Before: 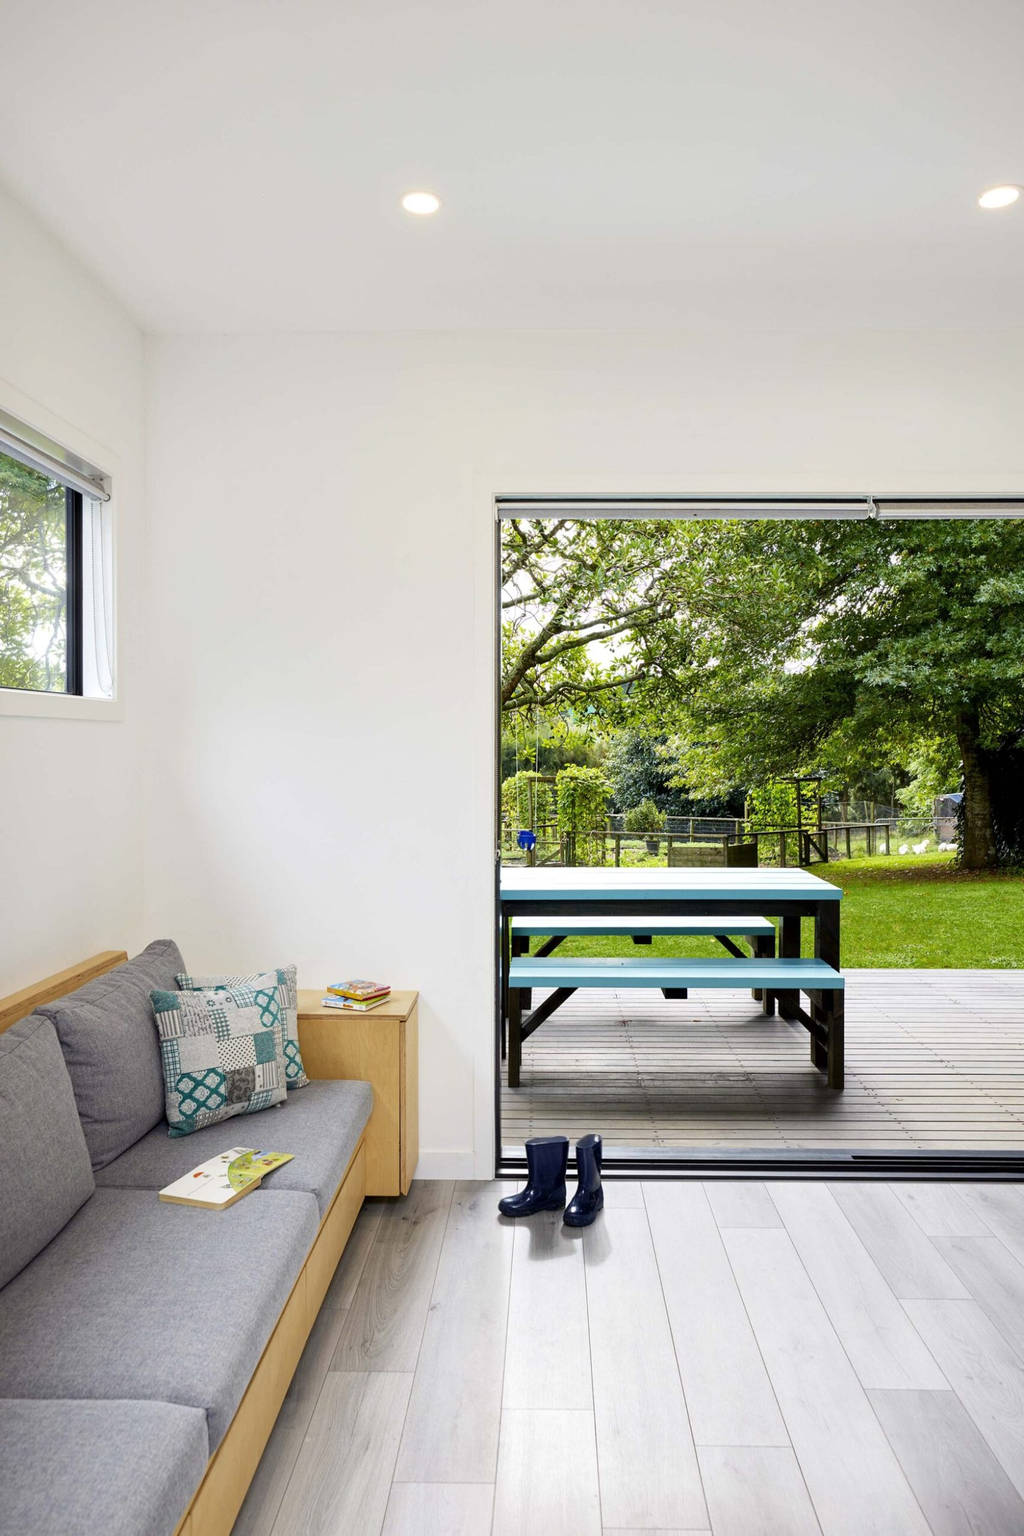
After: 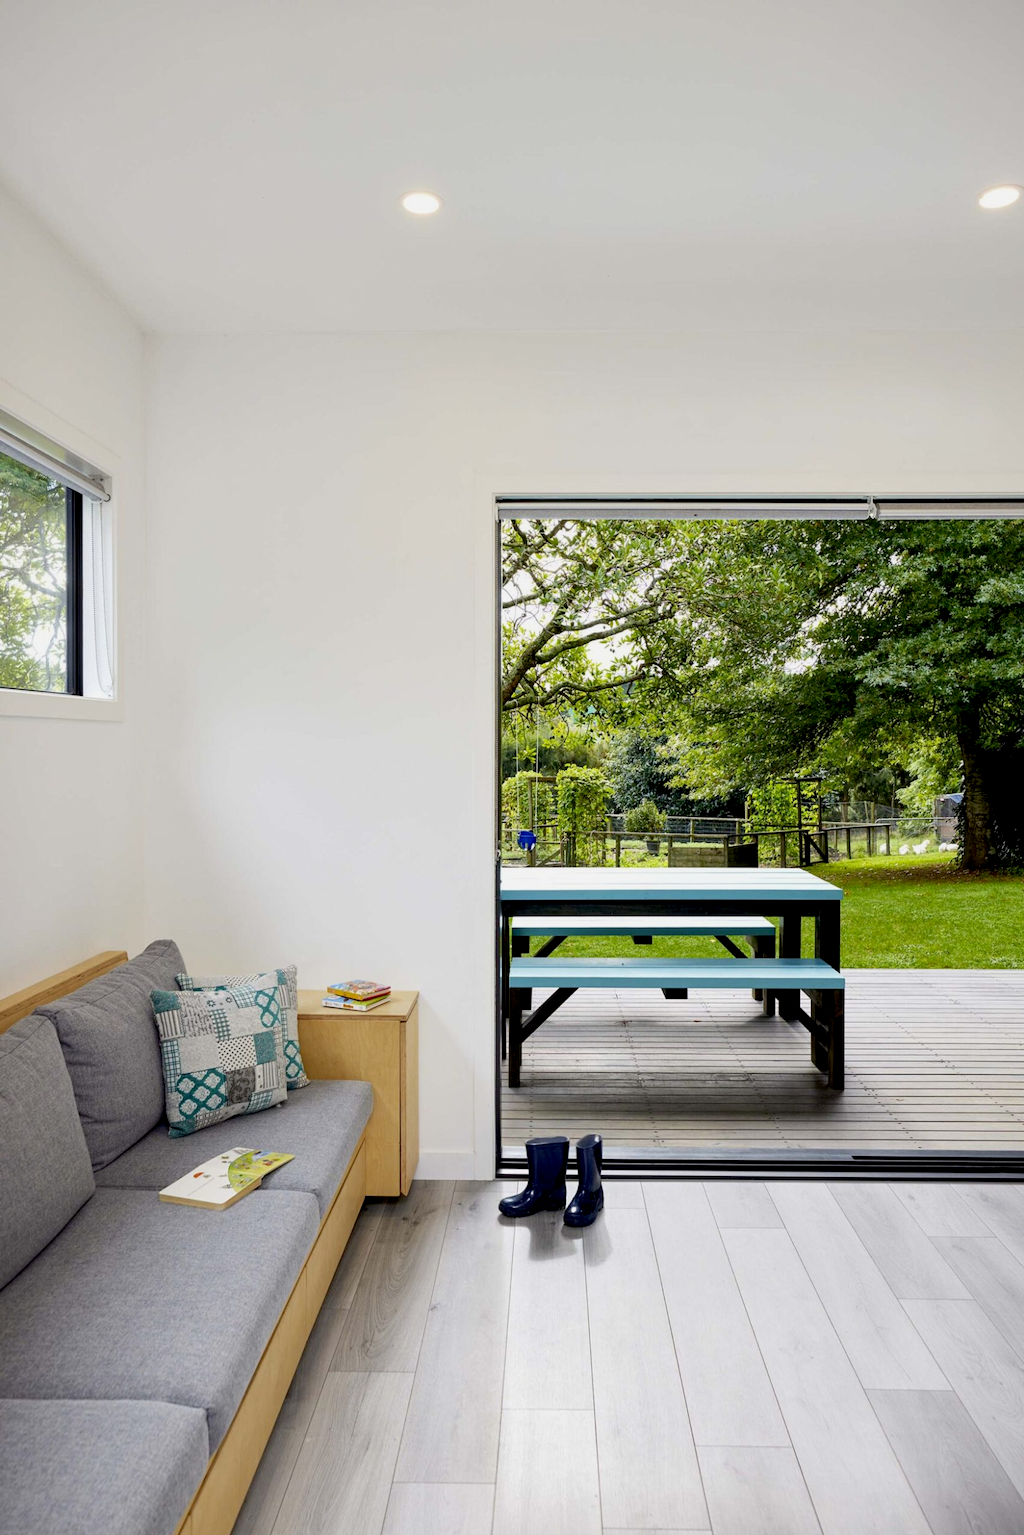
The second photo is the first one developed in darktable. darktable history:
exposure: black level correction 0.009, exposure -0.164 EV, compensate highlight preservation false
